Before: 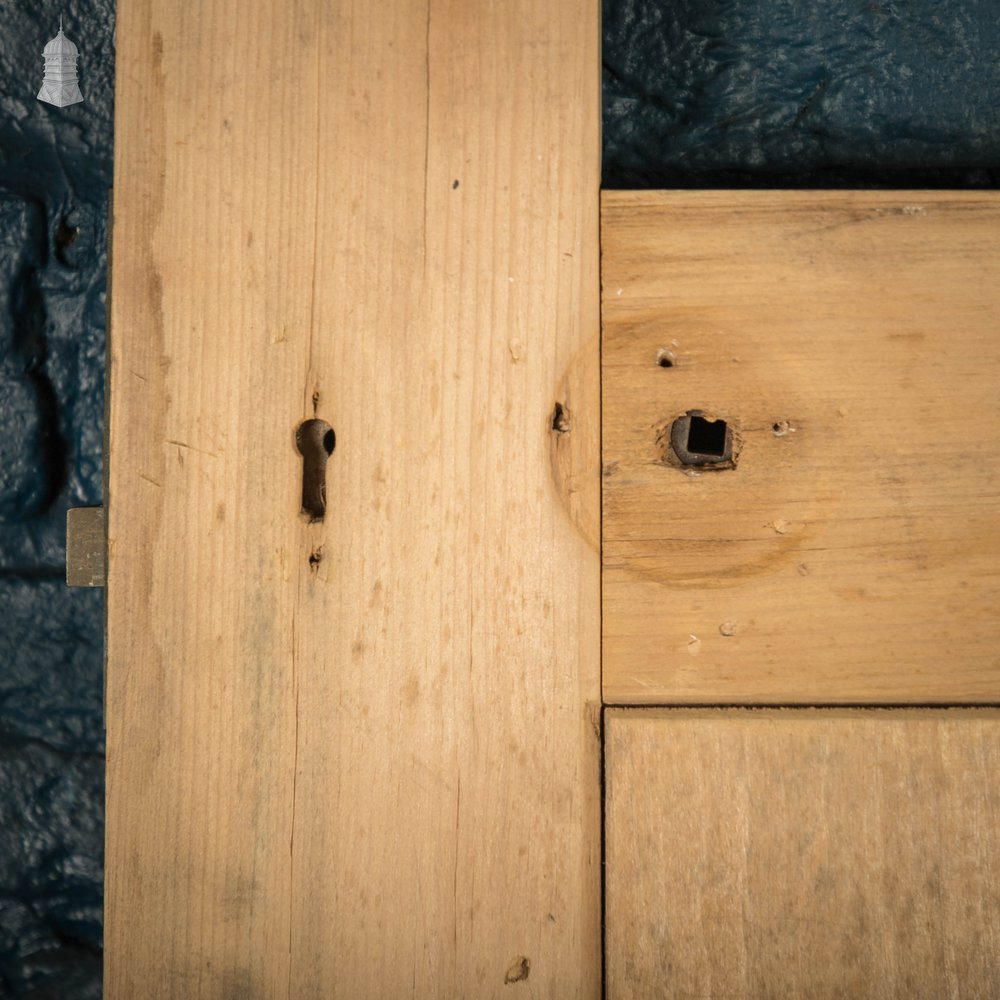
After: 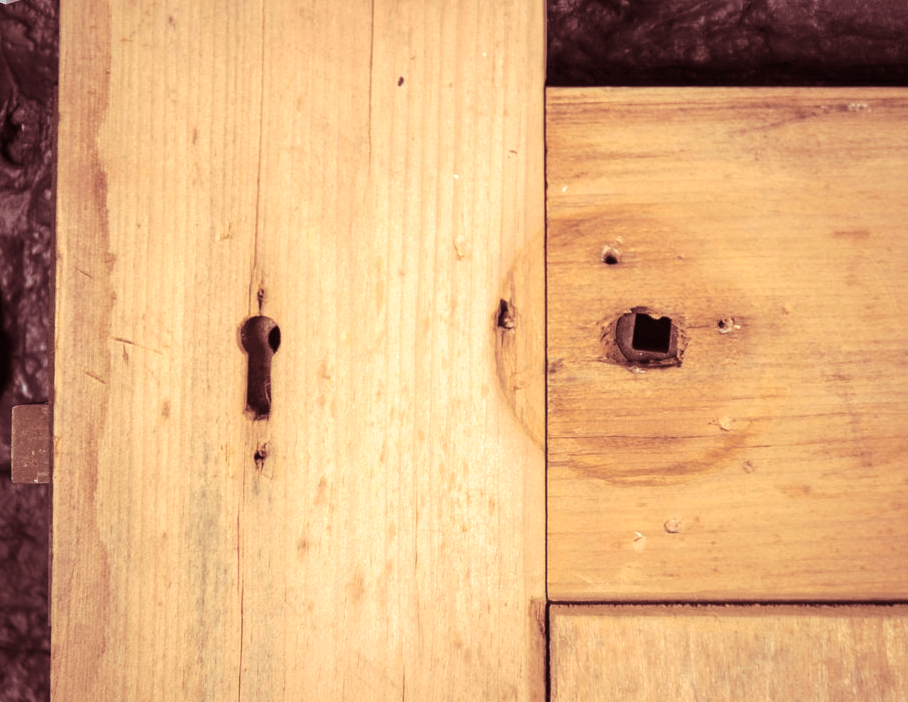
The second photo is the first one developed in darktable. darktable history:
crop: left 5.596%, top 10.314%, right 3.534%, bottom 19.395%
exposure: black level correction 0, exposure 0.5 EV, compensate highlight preservation false
split-toning: highlights › saturation 0, balance -61.83
